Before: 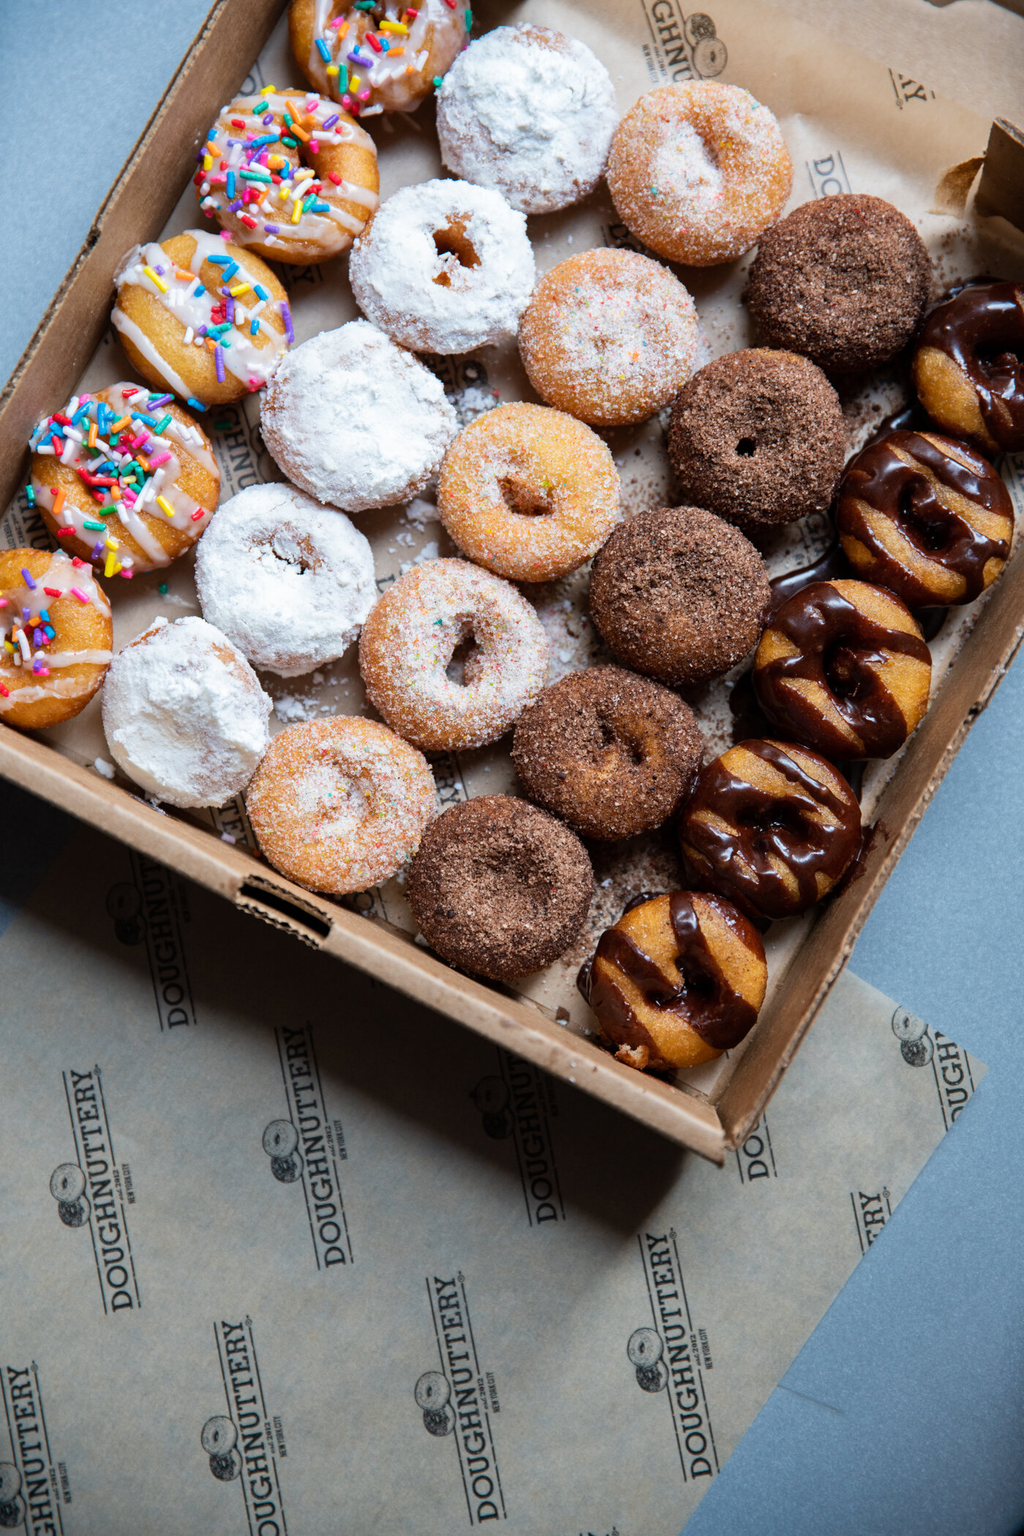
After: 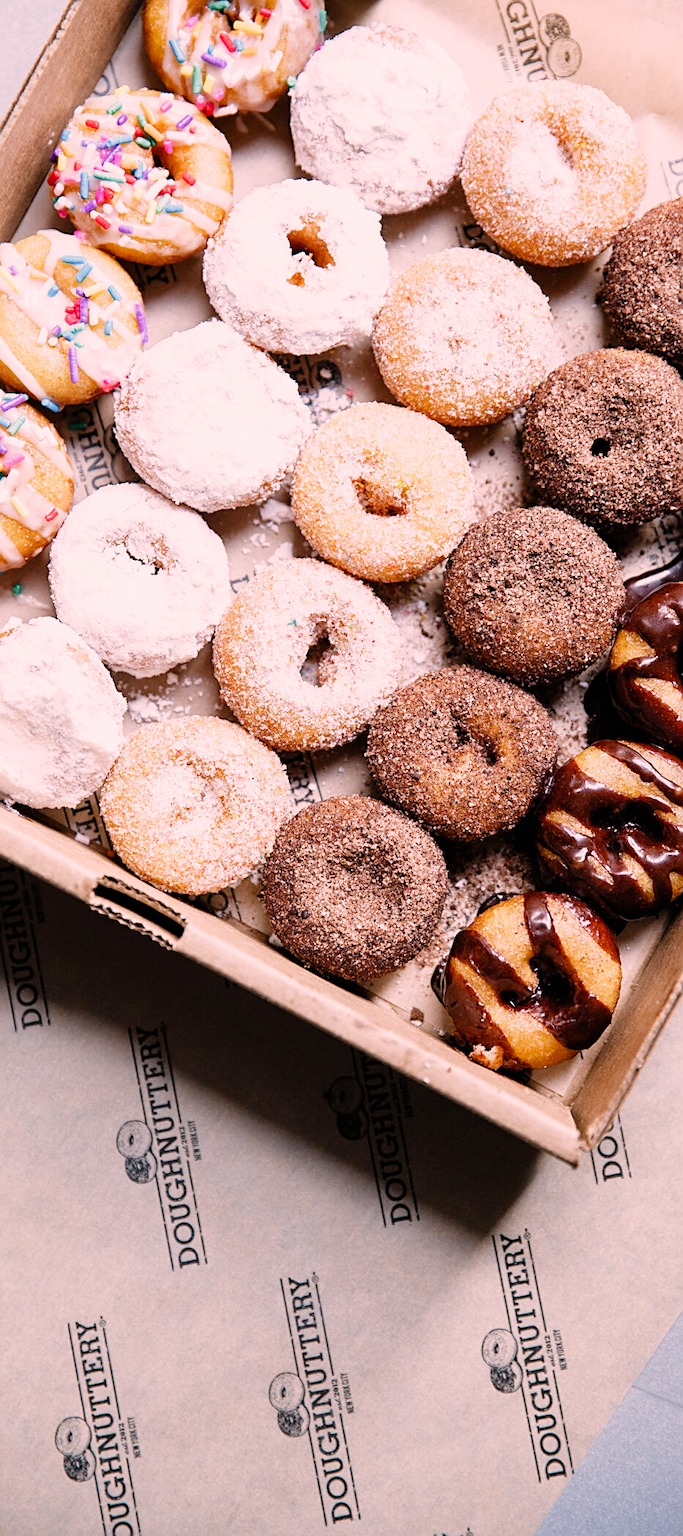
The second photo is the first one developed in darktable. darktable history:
sharpen: on, module defaults
tone equalizer: edges refinement/feathering 500, mask exposure compensation -1.57 EV, preserve details no
exposure: black level correction 0, exposure 1.39 EV, compensate highlight preservation false
color correction: highlights a* 14.57, highlights b* 4.85
filmic rgb: black relative exposure -7.65 EV, white relative exposure 4.56 EV, hardness 3.61, preserve chrominance no, color science v3 (2019), use custom middle-gray values true, iterations of high-quality reconstruction 0
crop and rotate: left 14.409%, right 18.931%
